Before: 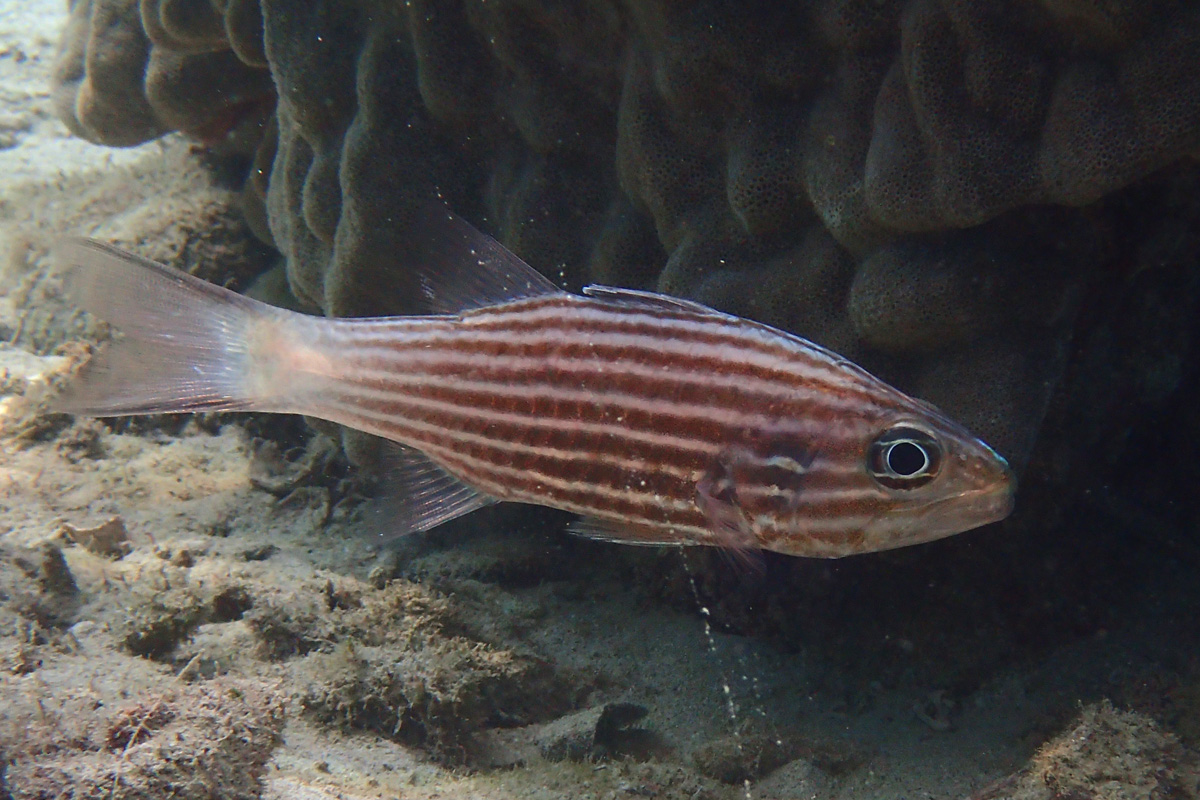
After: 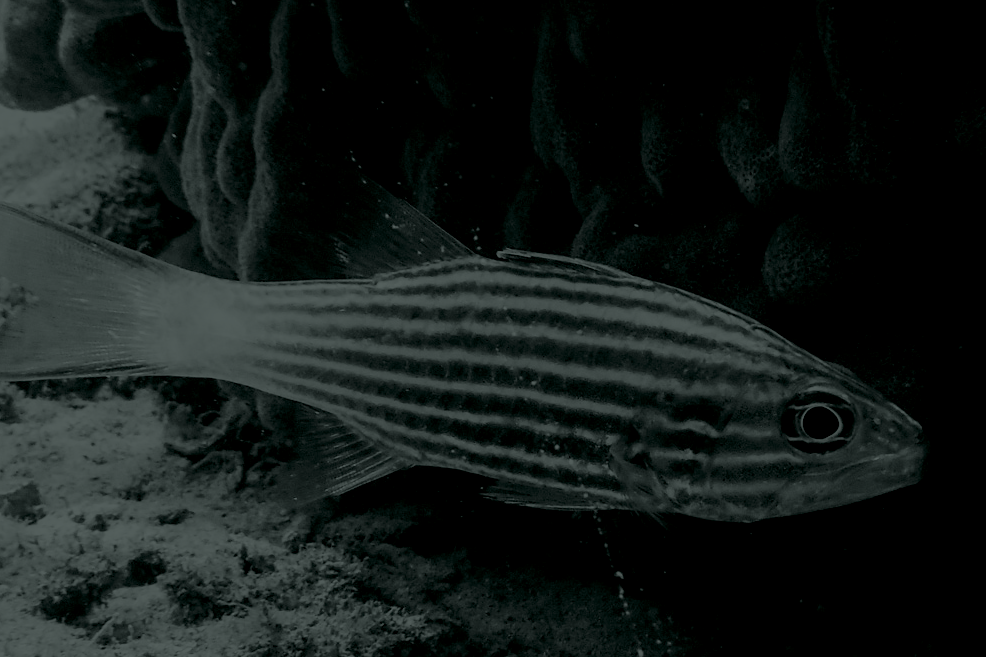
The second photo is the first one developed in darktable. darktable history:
crop and rotate: left 7.196%, top 4.574%, right 10.605%, bottom 13.178%
colorize: hue 90°, saturation 19%, lightness 1.59%, version 1
tone equalizer: on, module defaults
base curve: curves: ch0 [(0, 0) (0.007, 0.004) (0.027, 0.03) (0.046, 0.07) (0.207, 0.54) (0.442, 0.872) (0.673, 0.972) (1, 1)], preserve colors none
local contrast: on, module defaults
